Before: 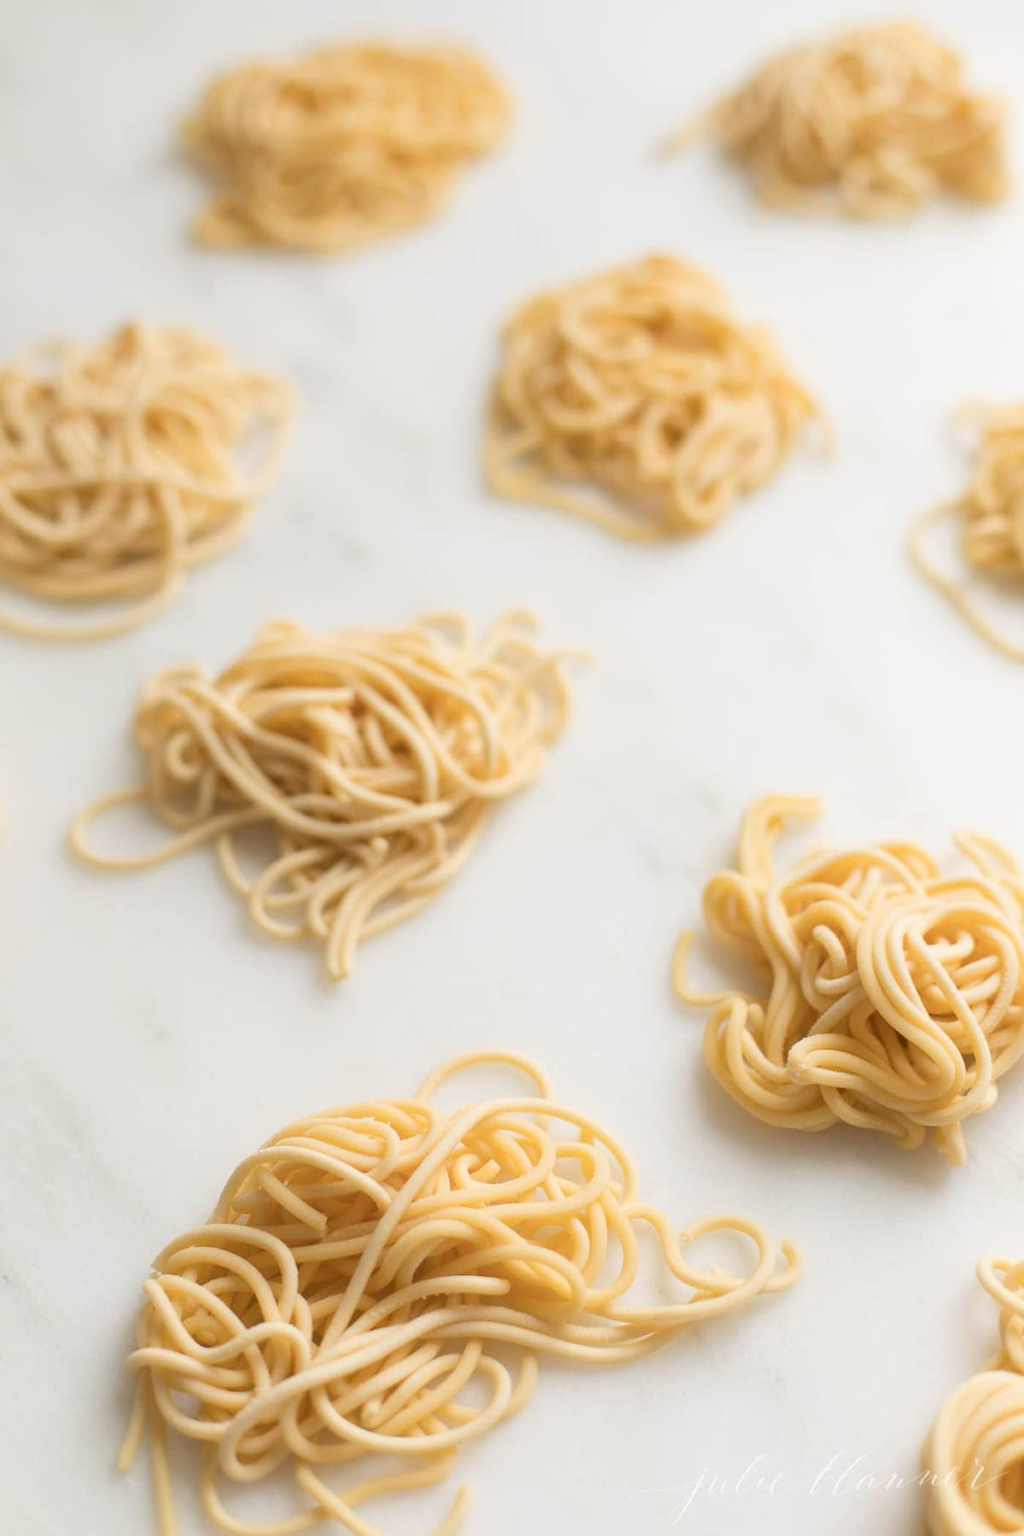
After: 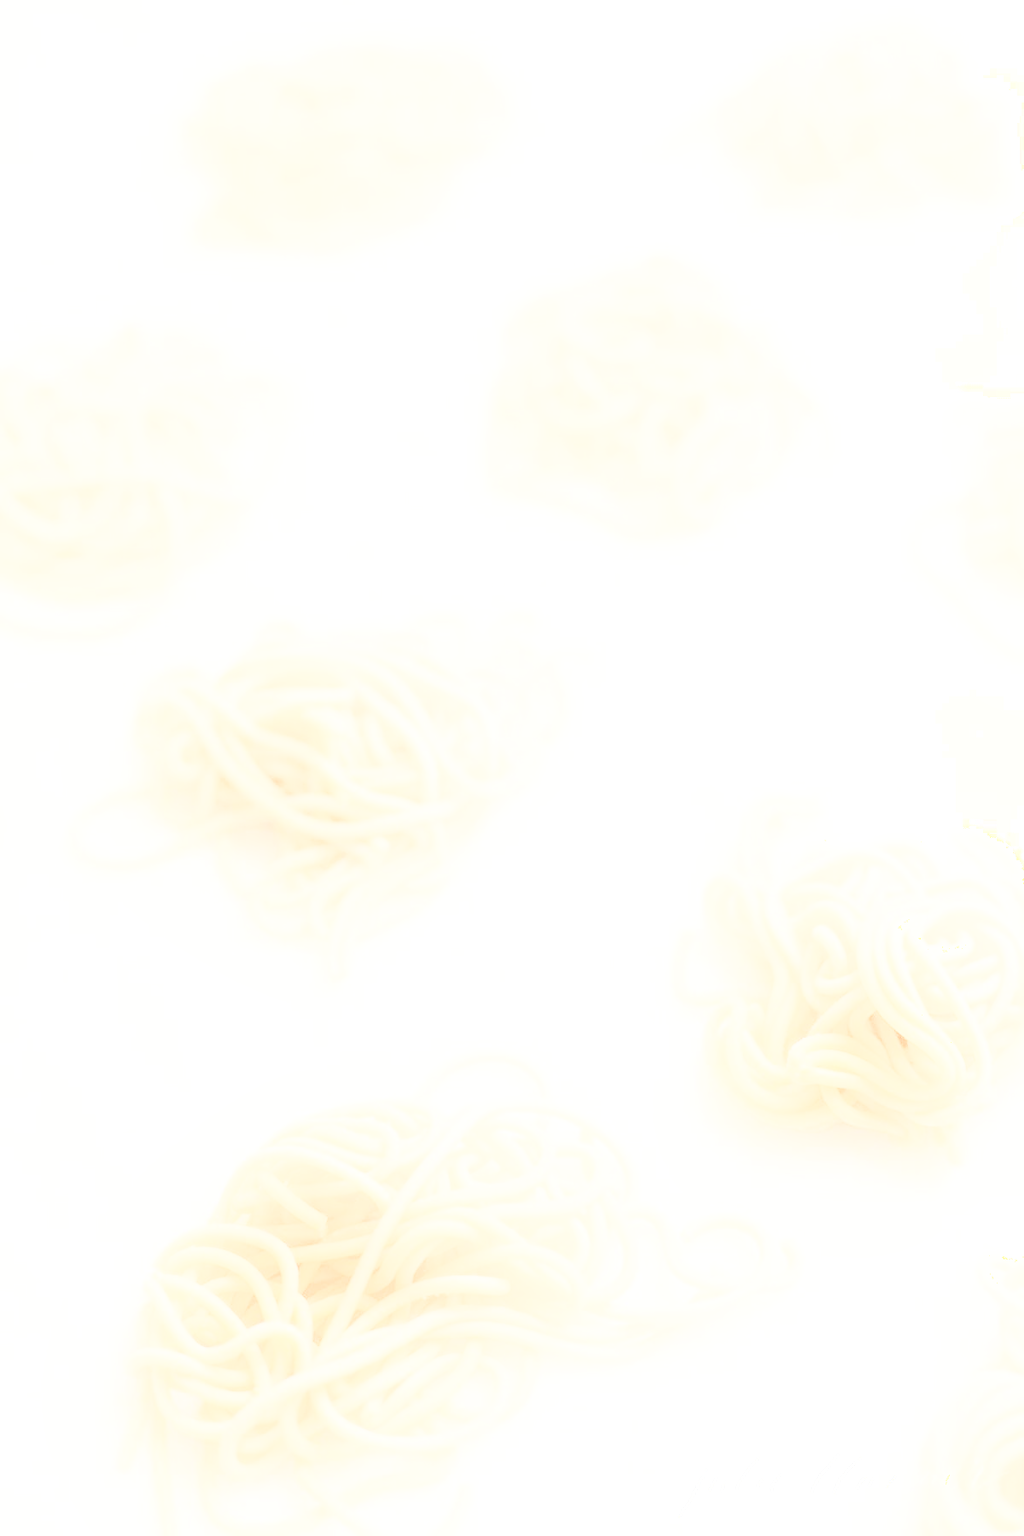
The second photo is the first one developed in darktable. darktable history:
contrast brightness saturation: contrast 0.248, saturation -0.314
exposure: exposure 0.165 EV, compensate highlight preservation false
shadows and highlights: shadows -21.71, highlights 98.9, soften with gaussian
tone curve: curves: ch0 [(0, 0) (0.055, 0.057) (0.258, 0.307) (0.434, 0.543) (0.517, 0.657) (0.745, 0.874) (1, 1)]; ch1 [(0, 0) (0.346, 0.307) (0.418, 0.383) (0.46, 0.439) (0.482, 0.493) (0.502, 0.503) (0.517, 0.514) (0.55, 0.561) (0.588, 0.603) (0.646, 0.688) (1, 1)]; ch2 [(0, 0) (0.346, 0.34) (0.431, 0.45) (0.485, 0.499) (0.5, 0.503) (0.527, 0.525) (0.545, 0.562) (0.679, 0.706) (1, 1)], color space Lab, linked channels, preserve colors none
